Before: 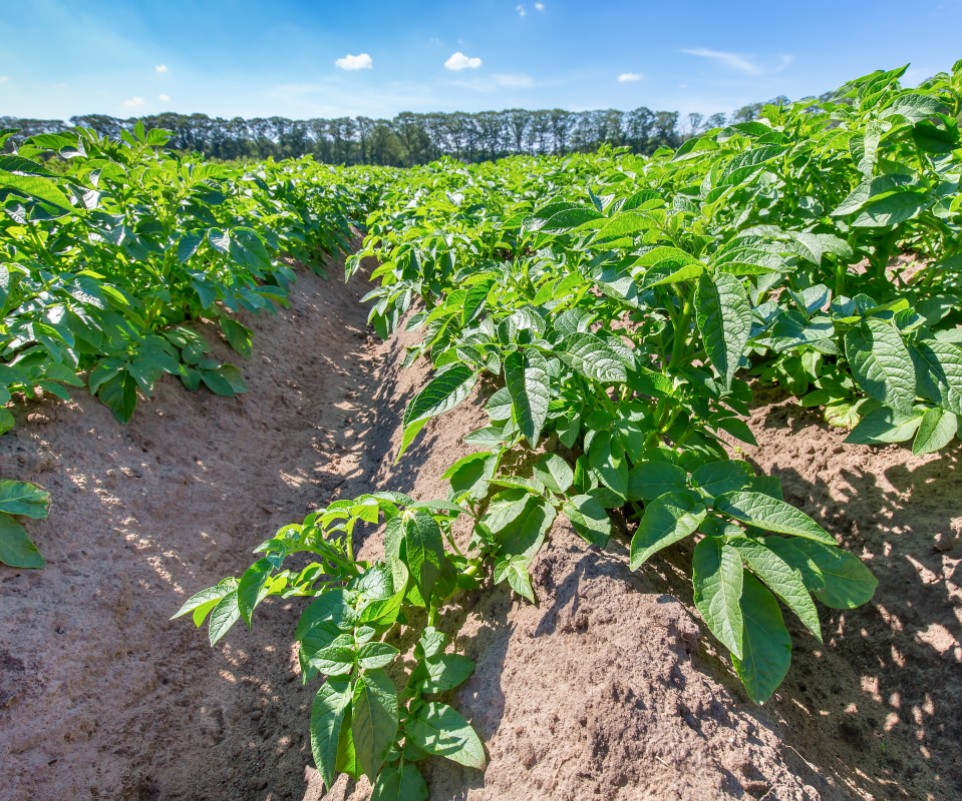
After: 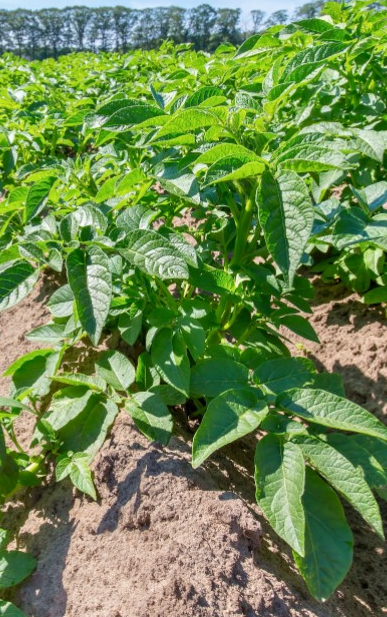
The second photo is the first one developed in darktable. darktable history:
color balance rgb: shadows fall-off 299.065%, white fulcrum 2 EV, highlights fall-off 298.373%, perceptual saturation grading › global saturation 0.752%, mask middle-gray fulcrum 99.609%, contrast gray fulcrum 38.398%
crop: left 45.538%, top 12.908%, right 14.174%, bottom 9.974%
